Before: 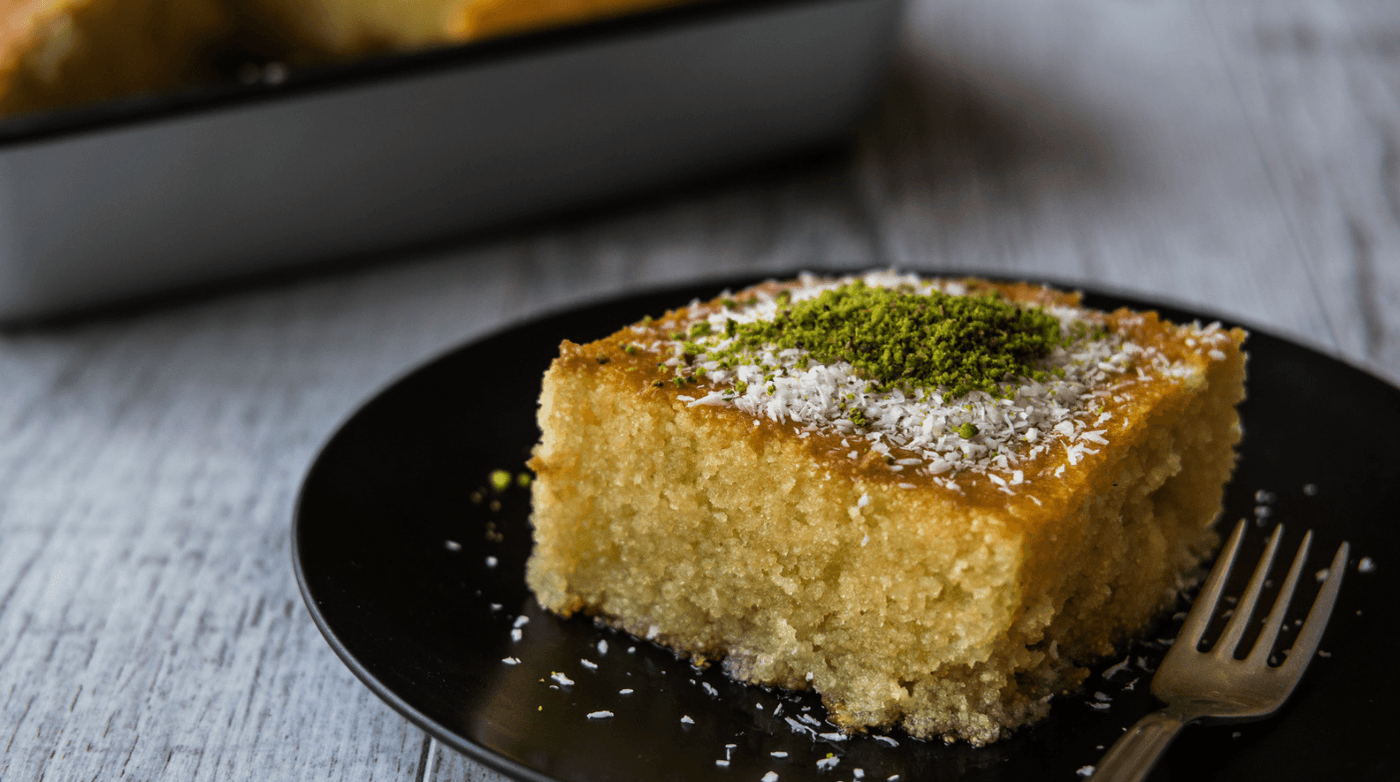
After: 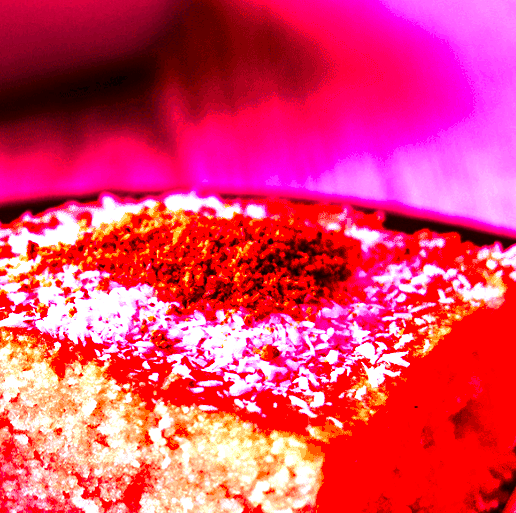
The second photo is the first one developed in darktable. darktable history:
crop and rotate: left 49.936%, top 10.094%, right 13.136%, bottom 24.256%
contrast brightness saturation: brightness -0.25, saturation 0.2
white balance: red 4.26, blue 1.802
